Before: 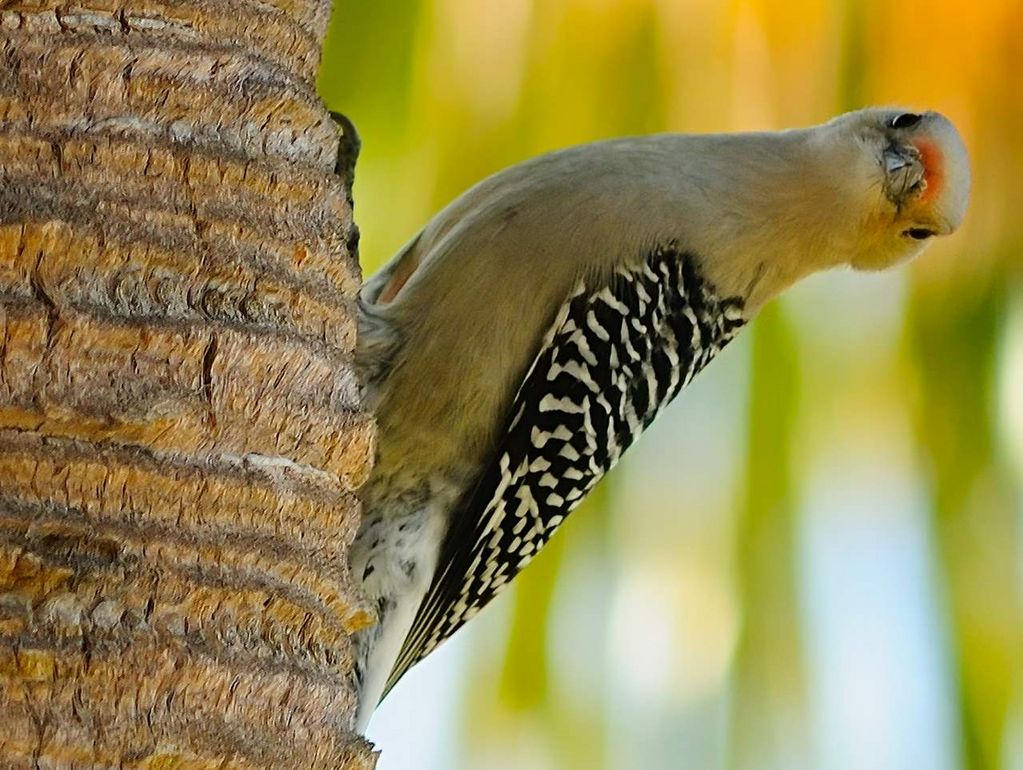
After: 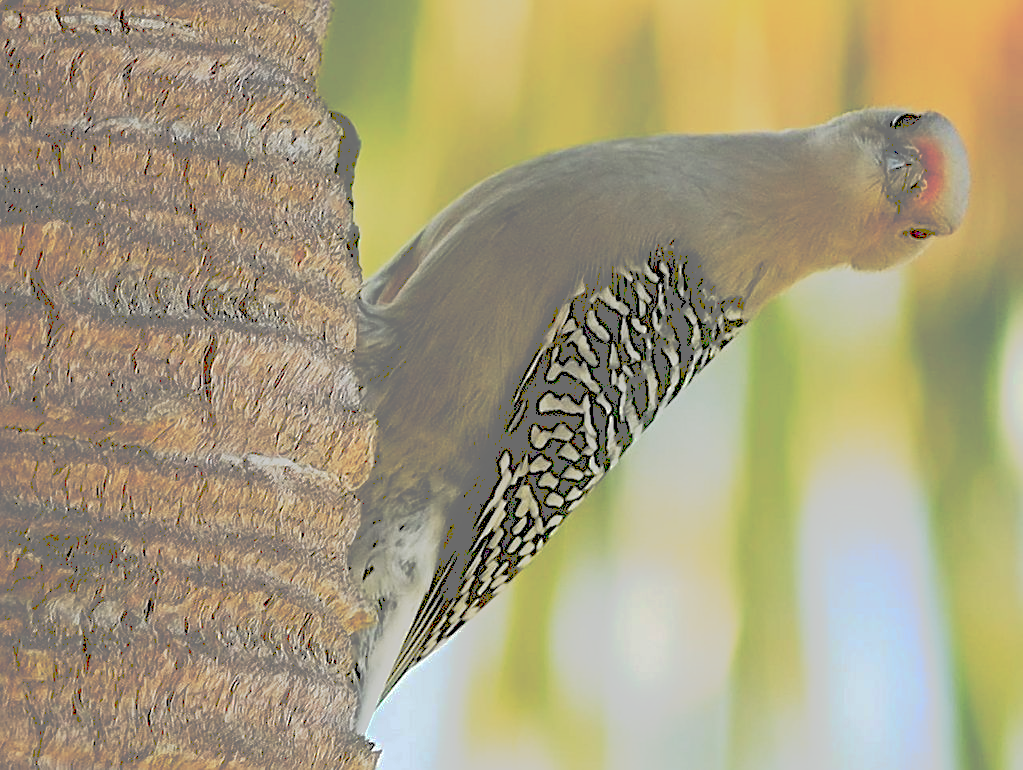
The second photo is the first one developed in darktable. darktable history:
tone curve: curves: ch0 [(0, 0) (0.003, 0.449) (0.011, 0.449) (0.025, 0.449) (0.044, 0.45) (0.069, 0.453) (0.1, 0.453) (0.136, 0.455) (0.177, 0.458) (0.224, 0.462) (0.277, 0.47) (0.335, 0.491) (0.399, 0.522) (0.468, 0.561) (0.543, 0.619) (0.623, 0.69) (0.709, 0.756) (0.801, 0.802) (0.898, 0.825) (1, 1)], preserve colors none
sharpen: on, module defaults
